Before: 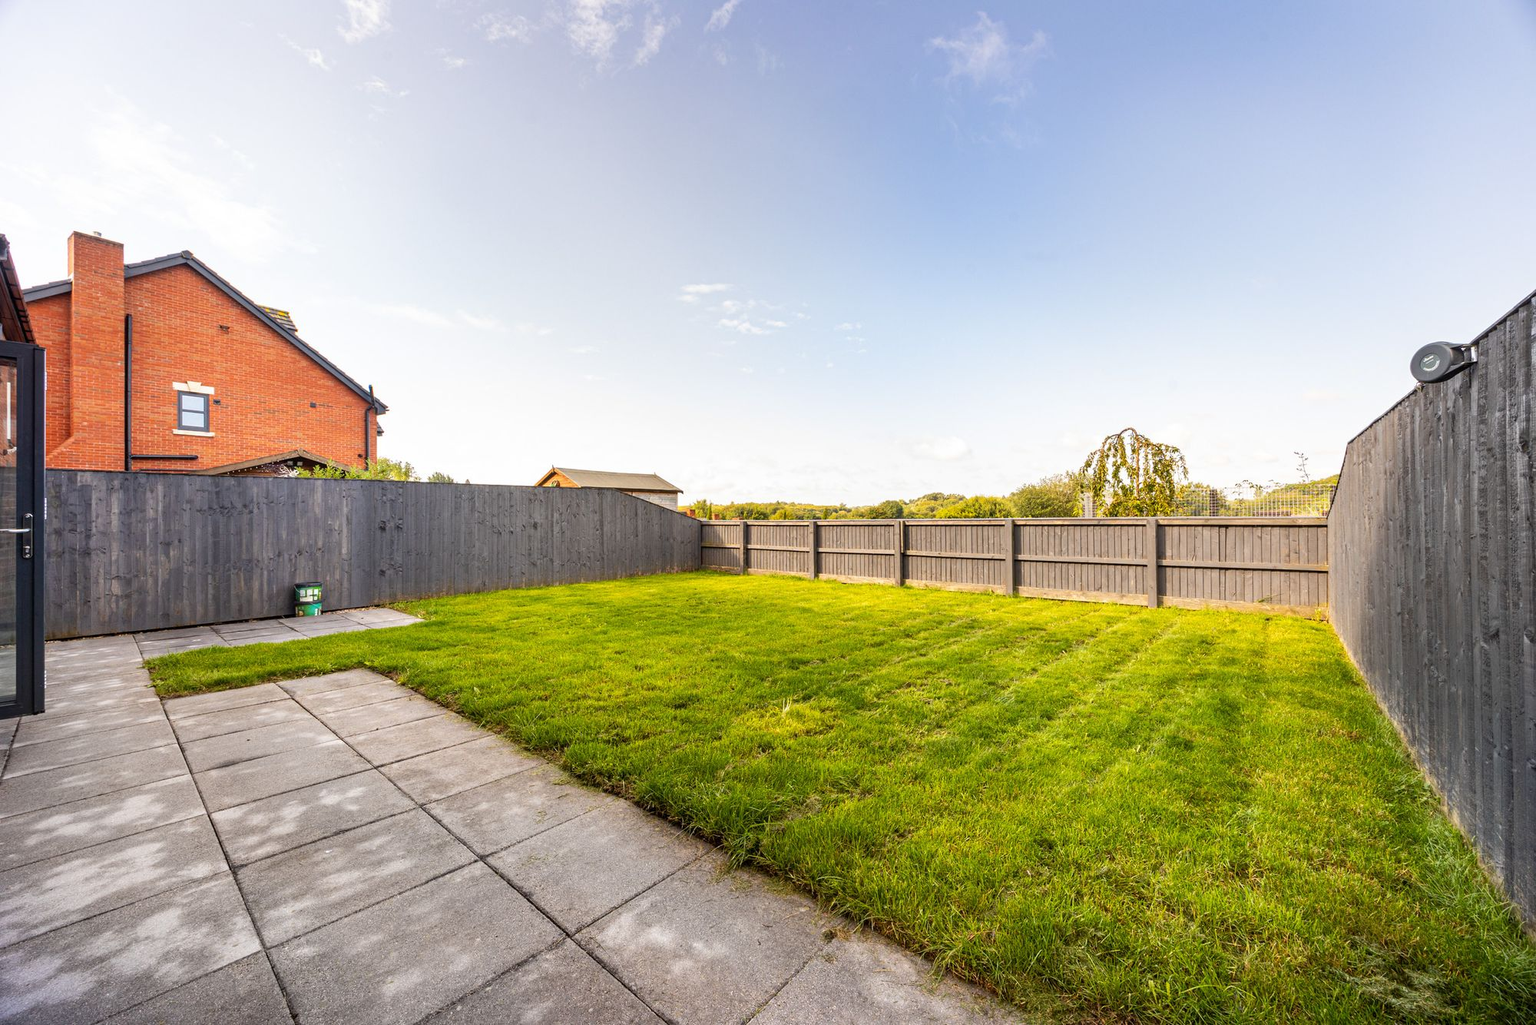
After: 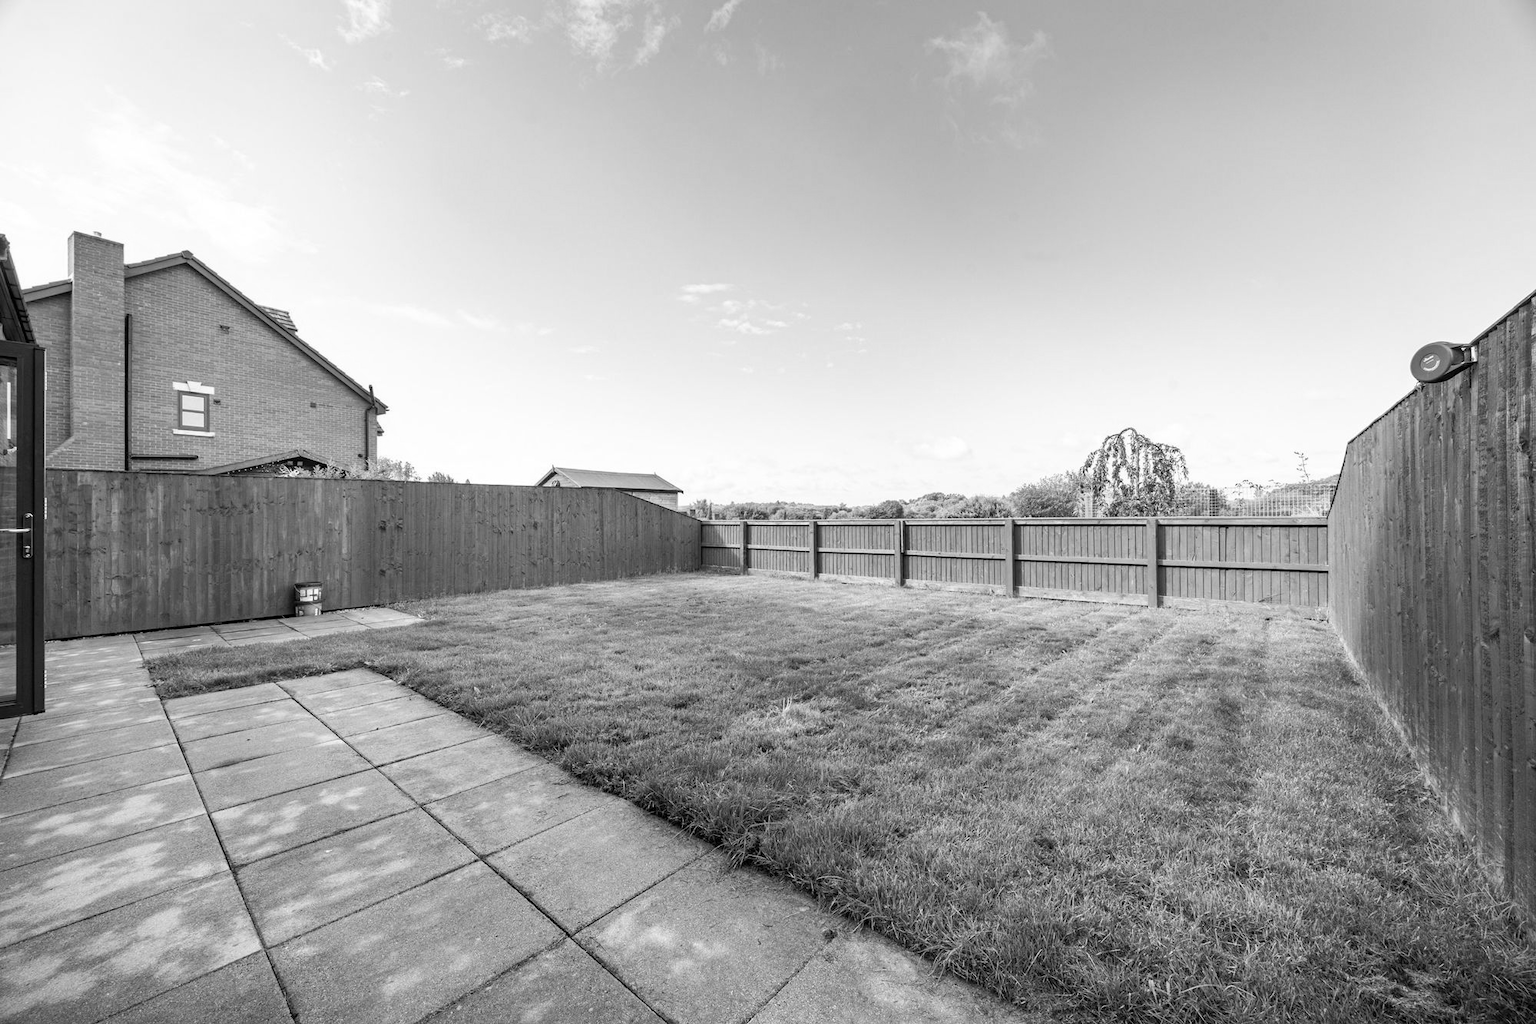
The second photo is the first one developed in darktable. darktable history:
monochrome: on, module defaults
color balance rgb: perceptual saturation grading › global saturation 20%, perceptual saturation grading › highlights -25%, perceptual saturation grading › shadows 25%
exposure: compensate highlight preservation false
